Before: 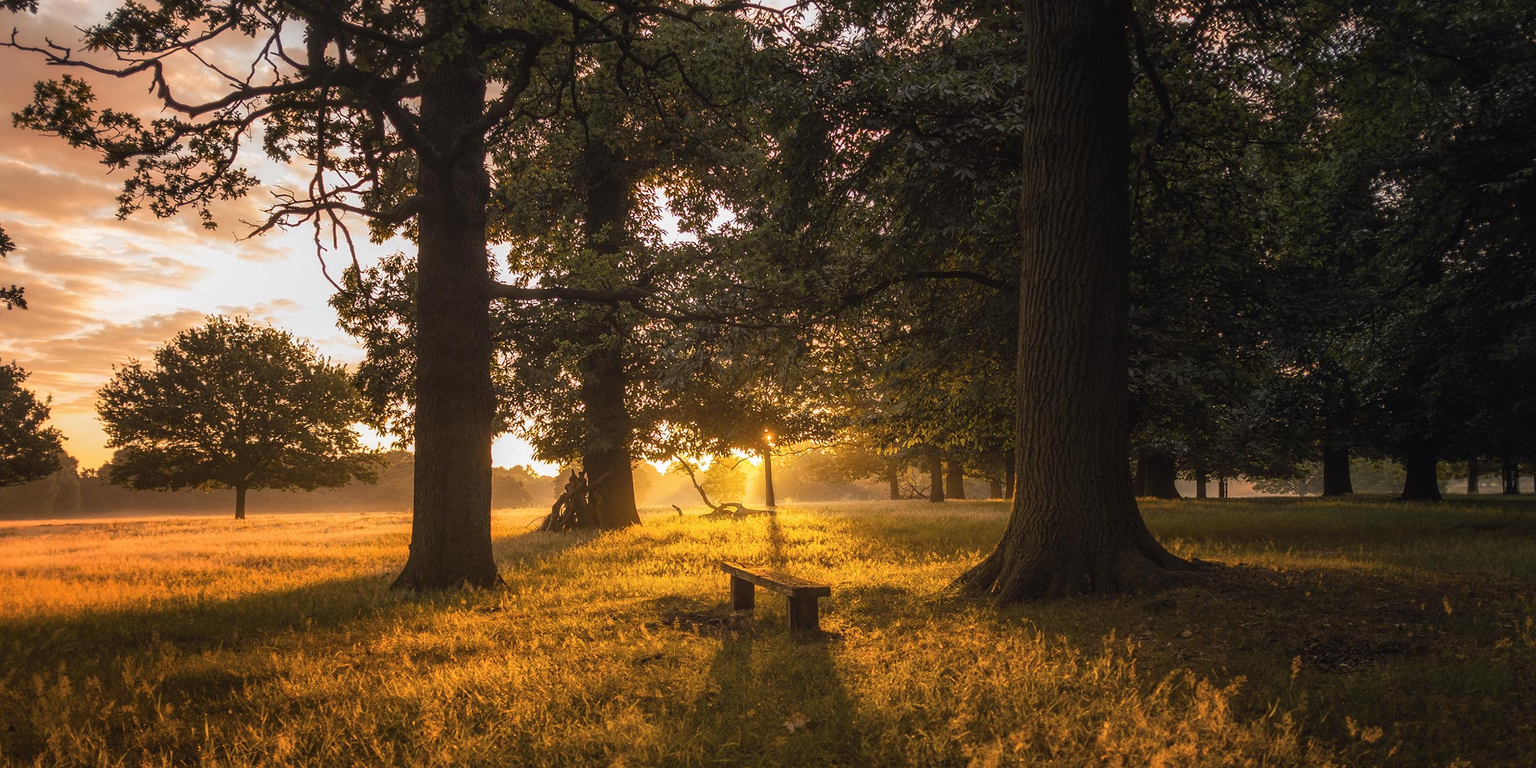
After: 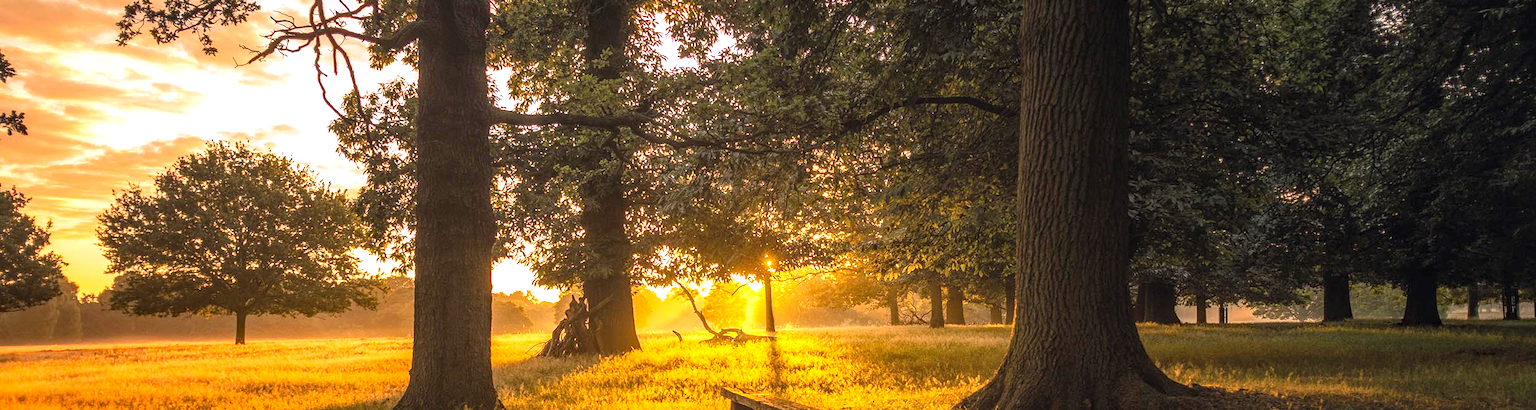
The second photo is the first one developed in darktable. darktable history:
haze removal: strength 0.298, distance 0.253, compatibility mode true, adaptive false
contrast brightness saturation: contrast 0.073, brightness 0.083, saturation 0.178
exposure: exposure 0.603 EV, compensate highlight preservation false
local contrast: on, module defaults
crop and rotate: top 22.761%, bottom 23.78%
